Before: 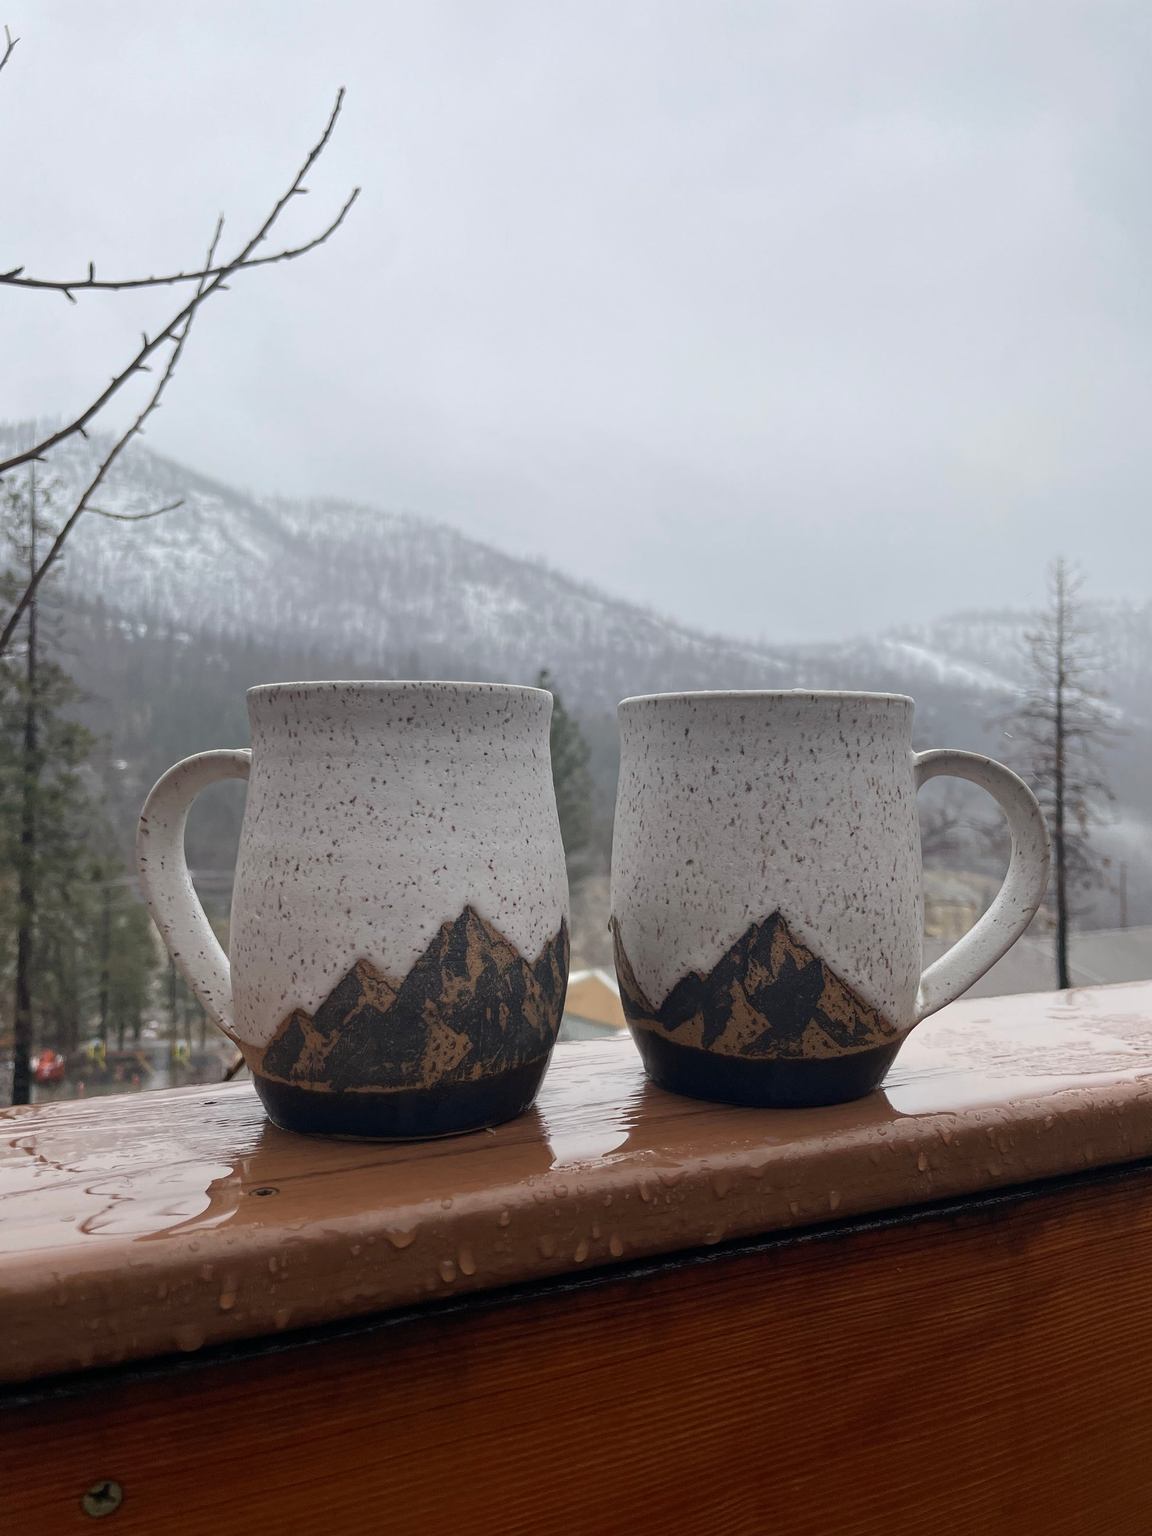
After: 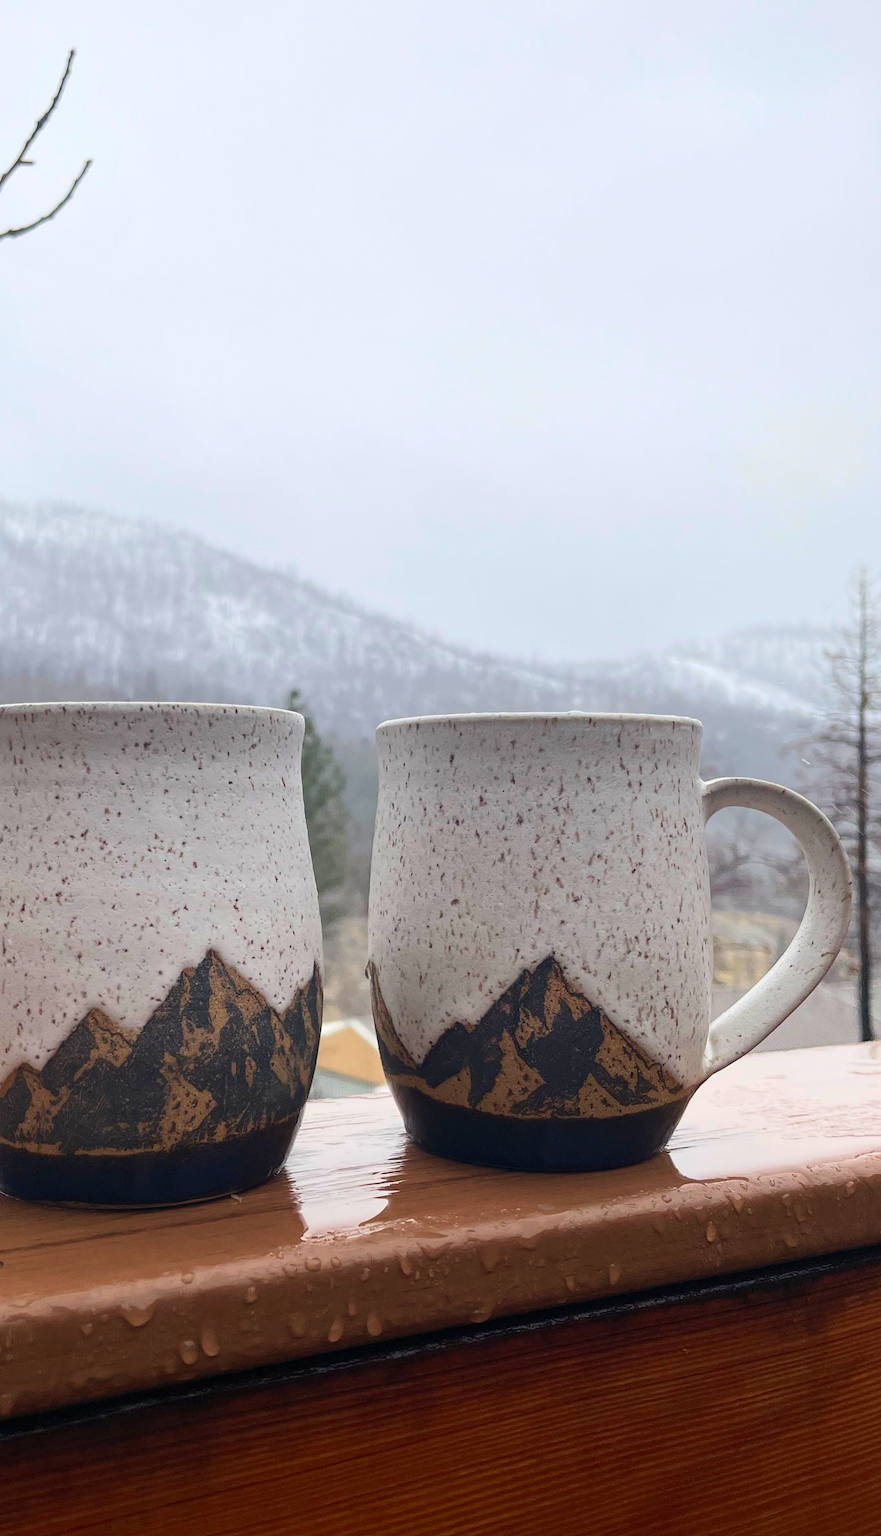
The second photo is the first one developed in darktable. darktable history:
velvia: on, module defaults
crop and rotate: left 24.034%, top 2.838%, right 6.406%, bottom 6.299%
contrast brightness saturation: contrast 0.2, brightness 0.16, saturation 0.22
